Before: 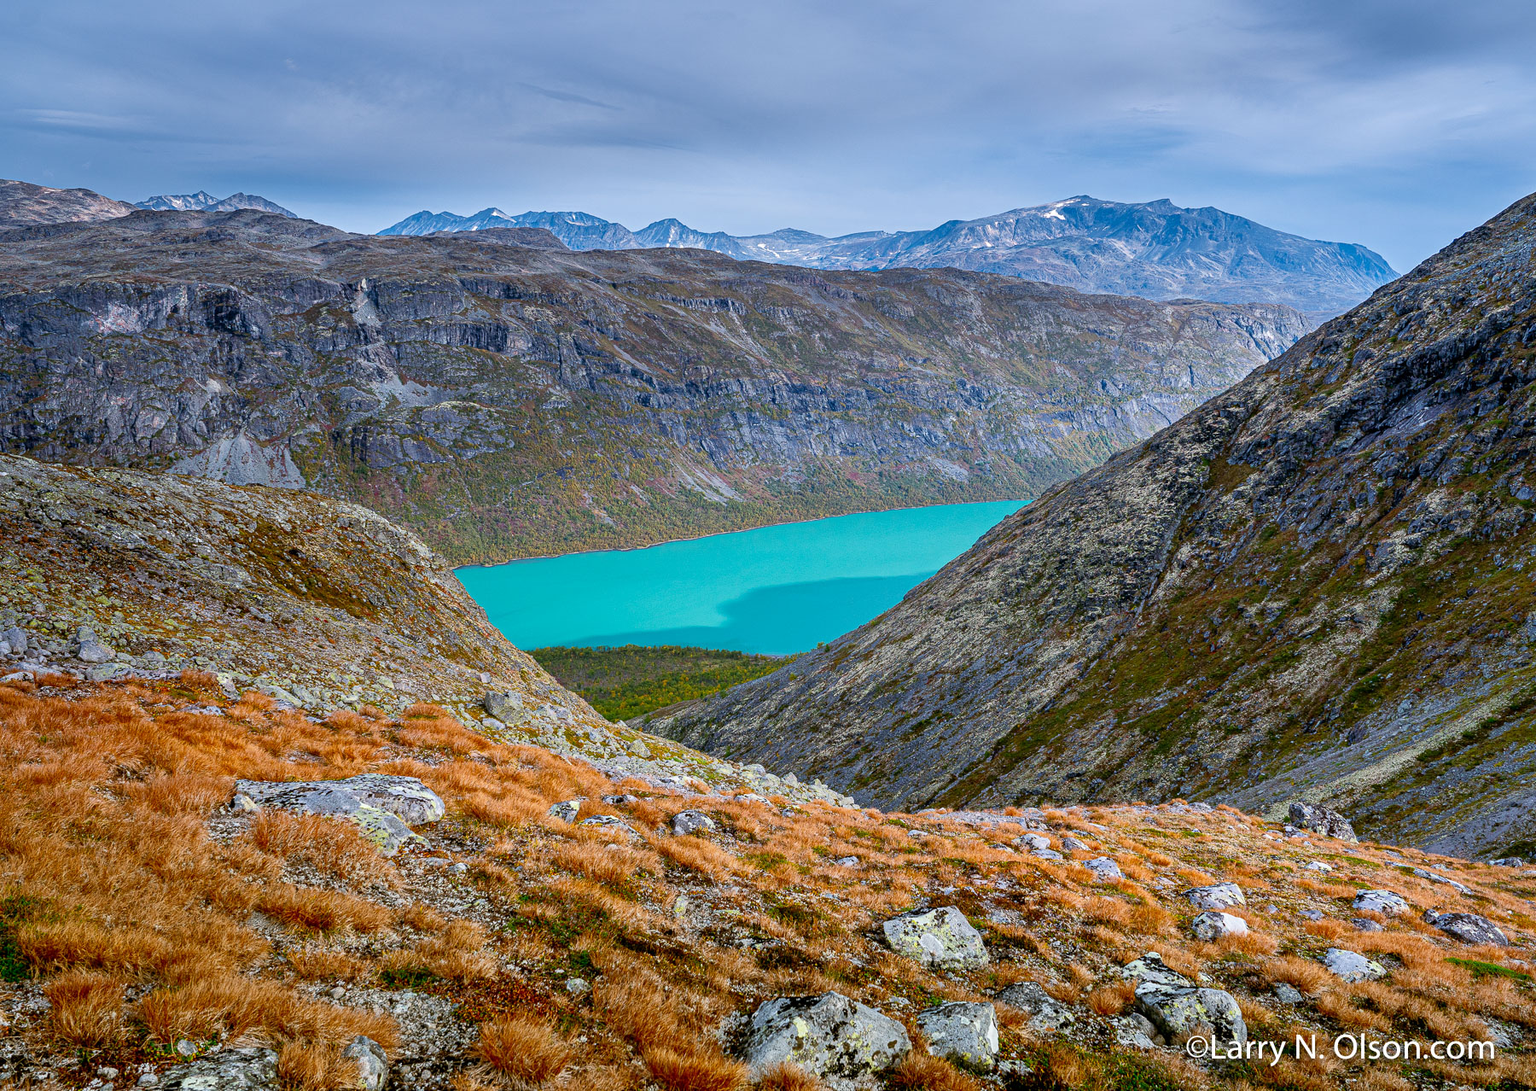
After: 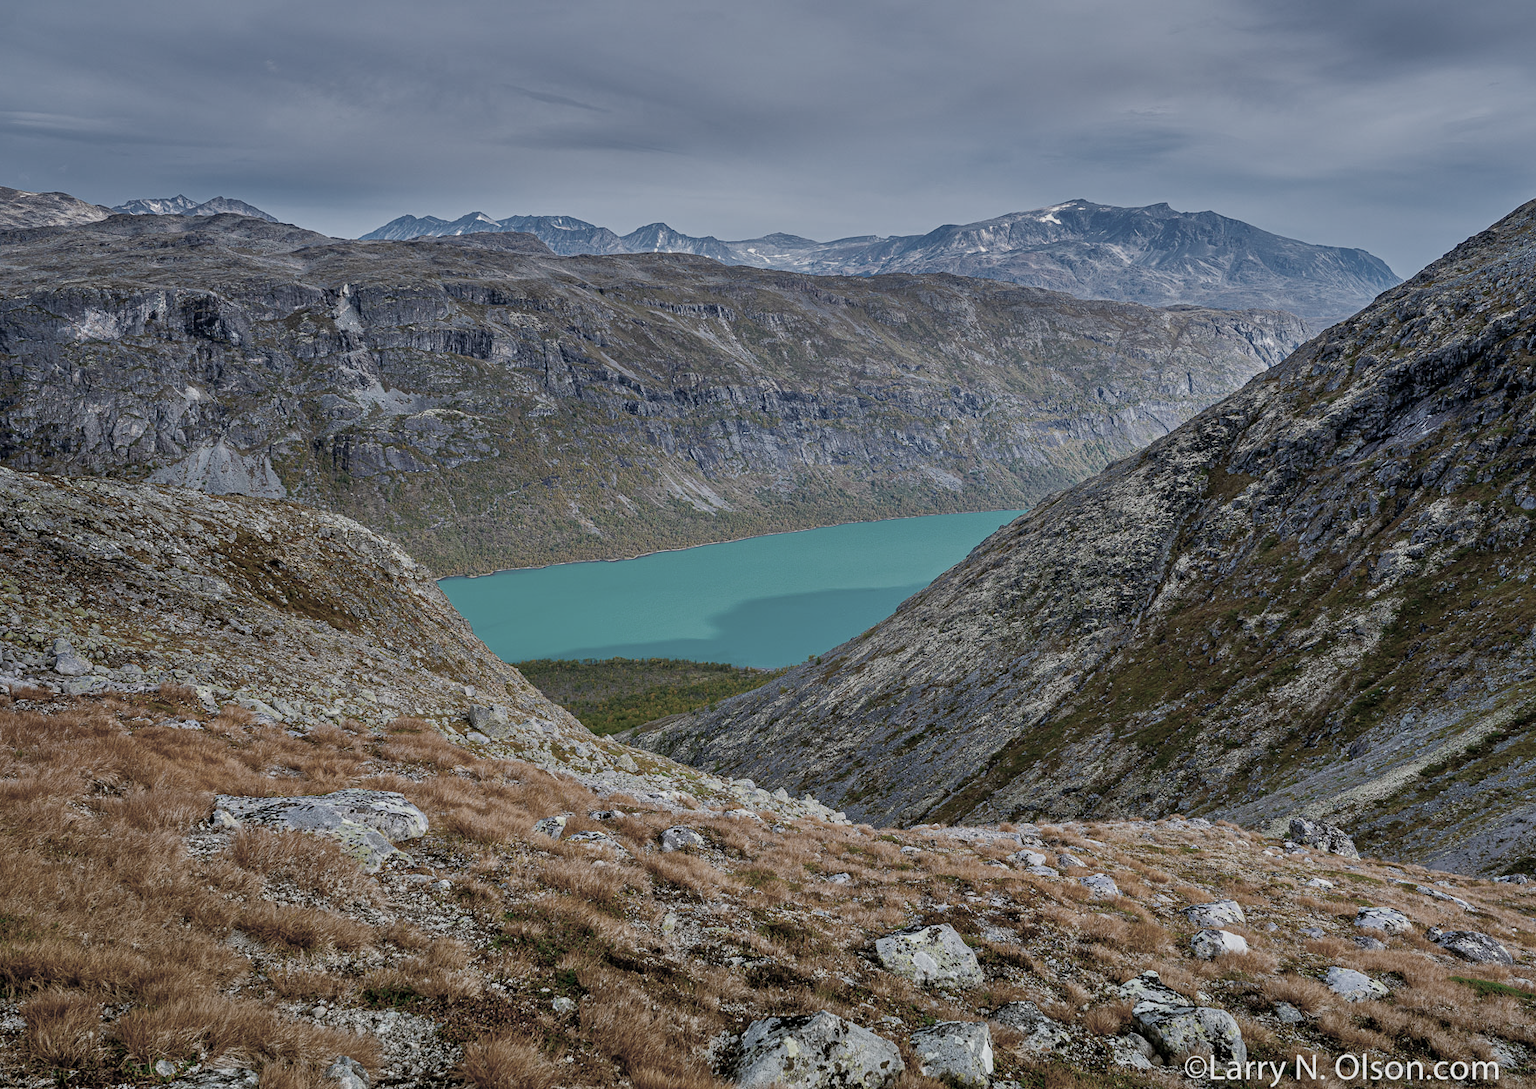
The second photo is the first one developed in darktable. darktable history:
color zones: curves: ch0 [(0, 0.487) (0.241, 0.395) (0.434, 0.373) (0.658, 0.412) (0.838, 0.487)]; ch1 [(0, 0) (0.053, 0.053) (0.211, 0.202) (0.579, 0.259) (0.781, 0.241)]
crop: left 1.667%, right 0.272%, bottom 2.03%
tone equalizer: -8 EV -0.002 EV, -7 EV 0.004 EV, -6 EV -0.014 EV, -5 EV 0.009 EV, -4 EV -0.014 EV, -3 EV 0.011 EV, -2 EV -0.065 EV, -1 EV -0.295 EV, +0 EV -0.593 EV
